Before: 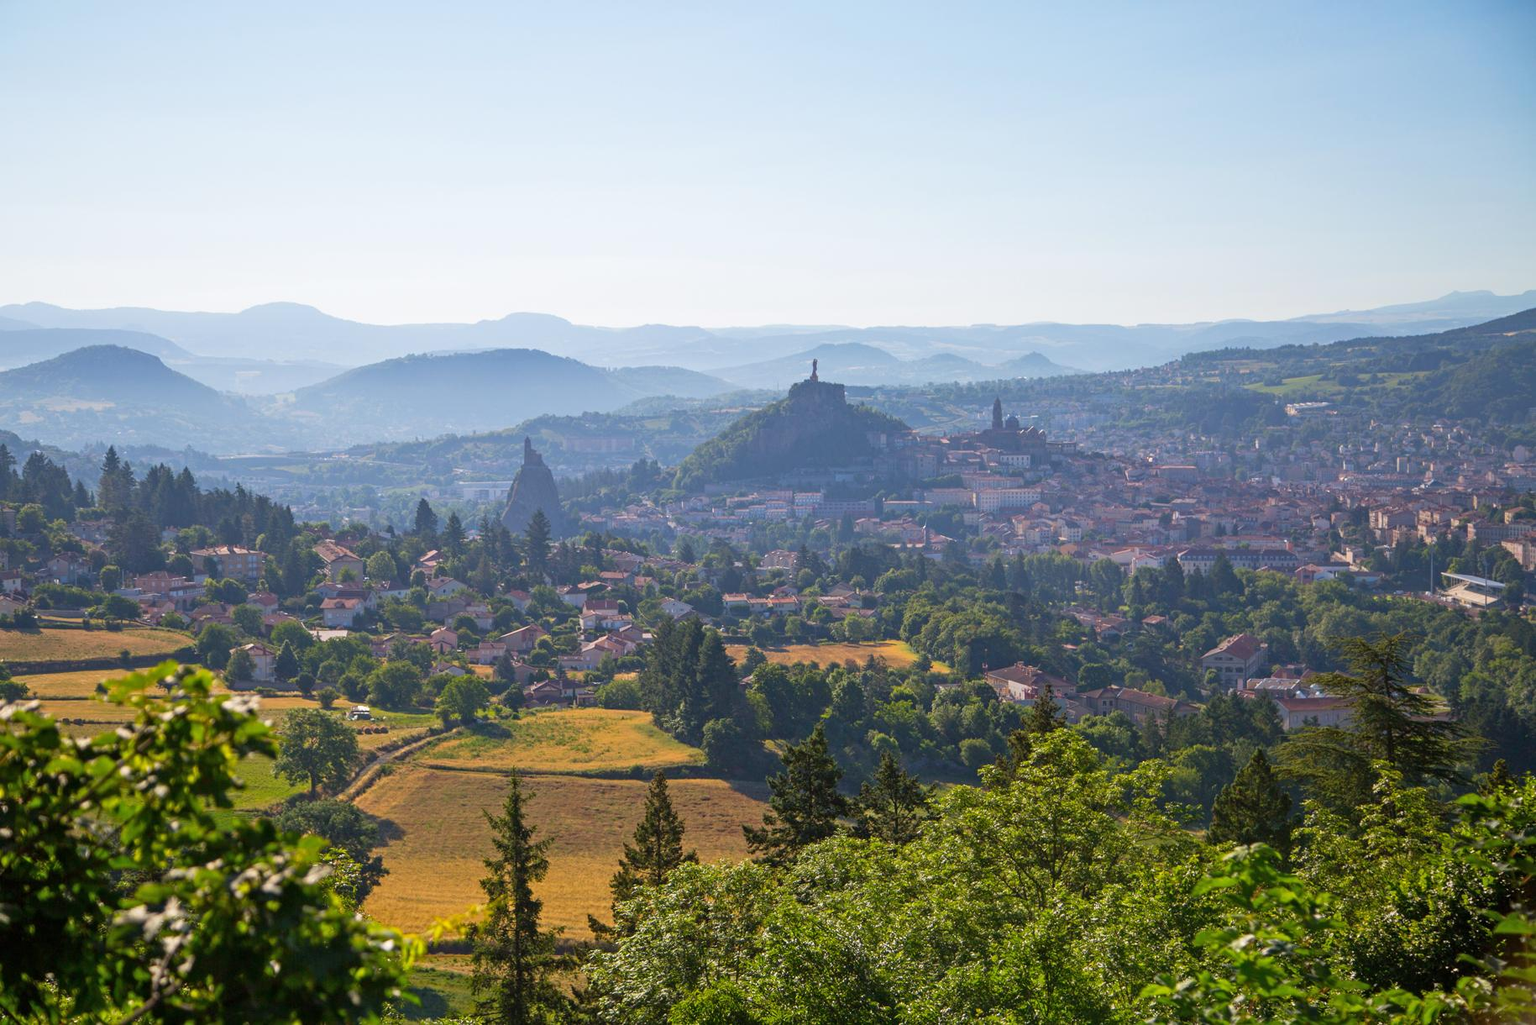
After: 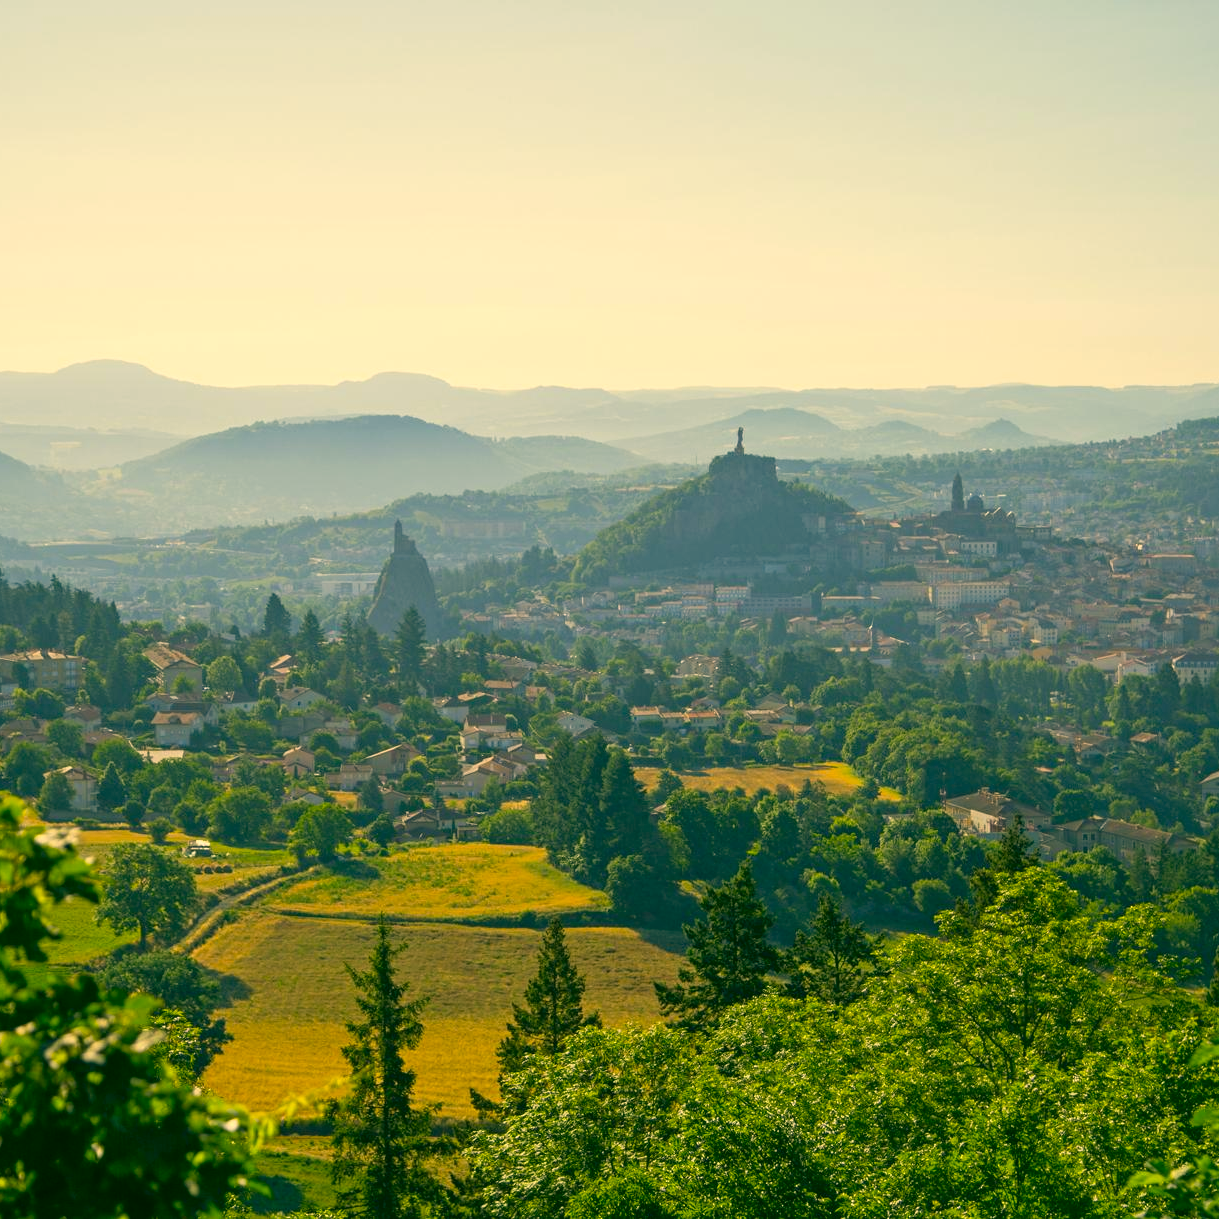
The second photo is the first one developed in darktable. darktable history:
color correction: highlights a* 5.62, highlights b* 33.57, shadows a* -25.86, shadows b* 4.02
crop and rotate: left 12.648%, right 20.685%
